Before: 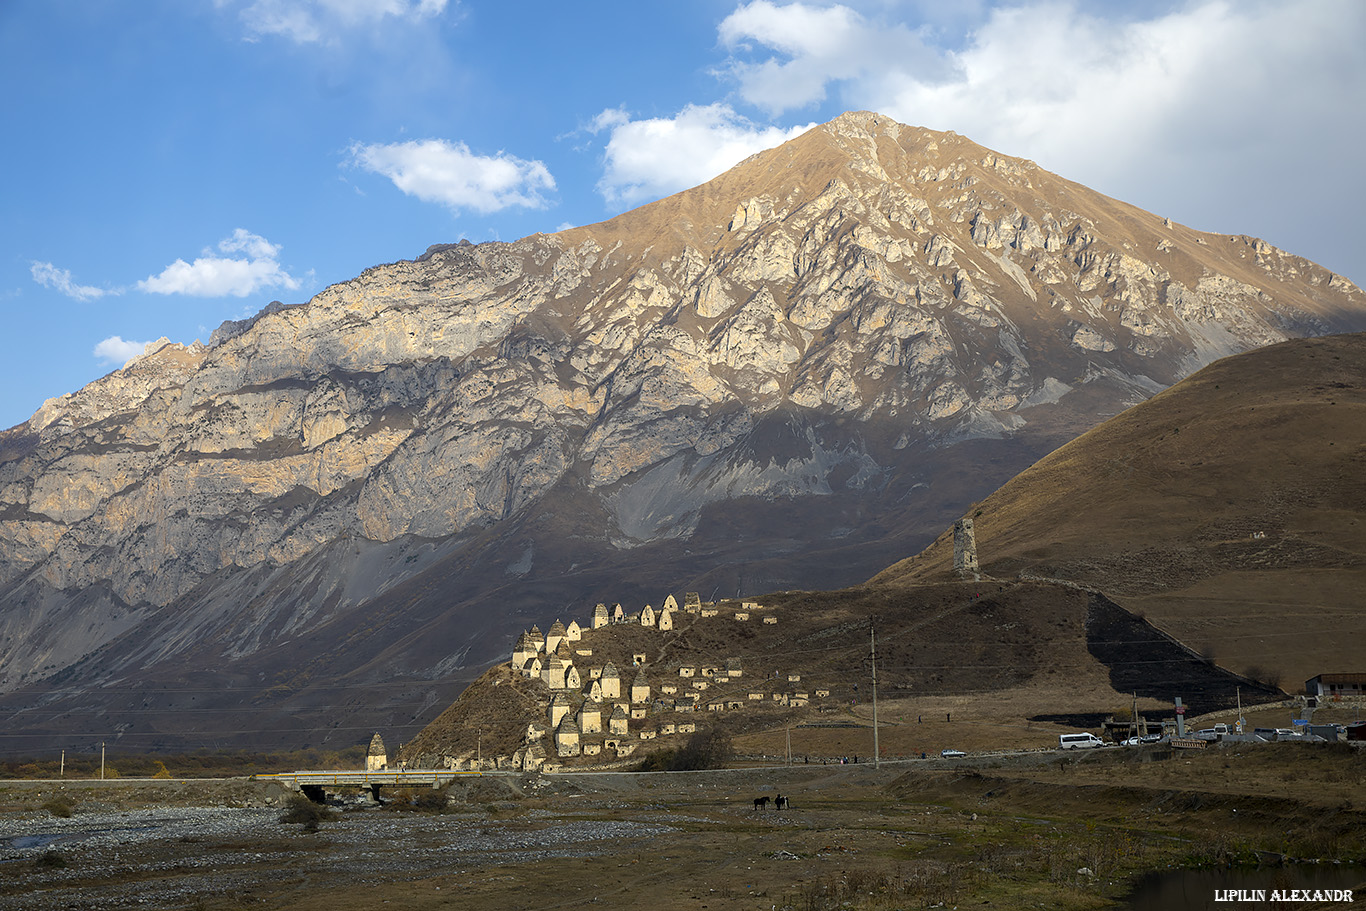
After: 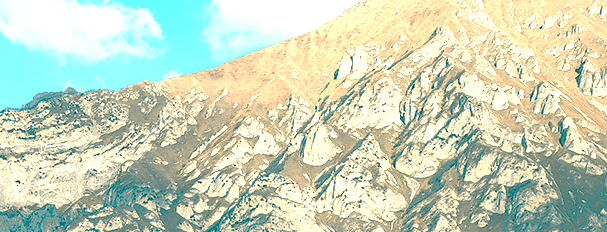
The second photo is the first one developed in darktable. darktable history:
color balance rgb: shadows lift › luminance 0.909%, shadows lift › chroma 0.507%, shadows lift › hue 21.37°, highlights gain › chroma 3.683%, highlights gain › hue 58.69°, global offset › luminance -0.537%, global offset › chroma 0.905%, global offset › hue 175.43°, perceptual saturation grading › global saturation 0.549%, perceptual brilliance grading › global brilliance 24.586%, contrast -20.568%
crop: left 28.897%, top 16.781%, right 26.648%, bottom 57.72%
color zones: curves: ch0 [(0.018, 0.548) (0.197, 0.654) (0.425, 0.447) (0.605, 0.658) (0.732, 0.579)]; ch1 [(0.105, 0.531) (0.224, 0.531) (0.386, 0.39) (0.618, 0.456) (0.732, 0.456) (0.956, 0.421)]; ch2 [(0.039, 0.583) (0.215, 0.465) (0.399, 0.544) (0.465, 0.548) (0.614, 0.447) (0.724, 0.43) (0.882, 0.623) (0.956, 0.632)]
